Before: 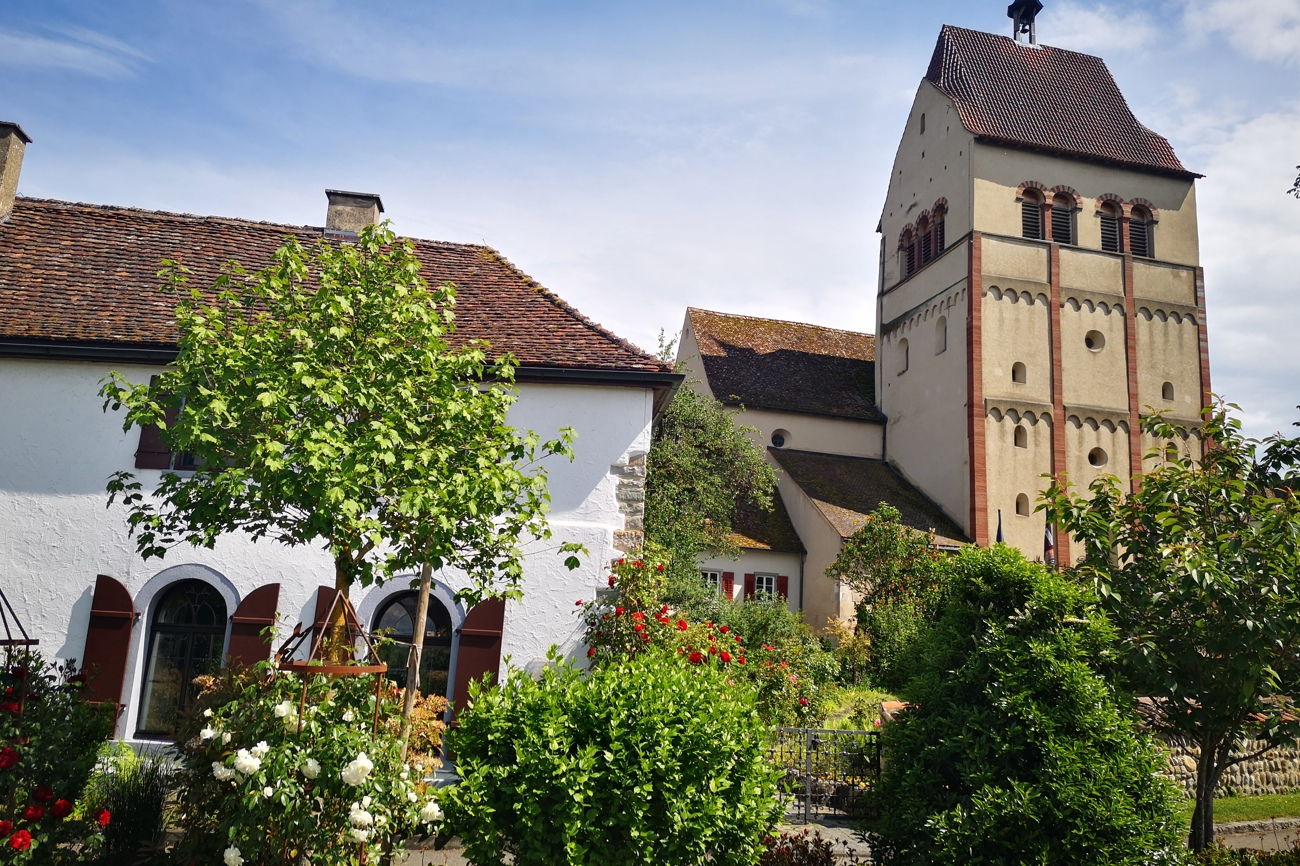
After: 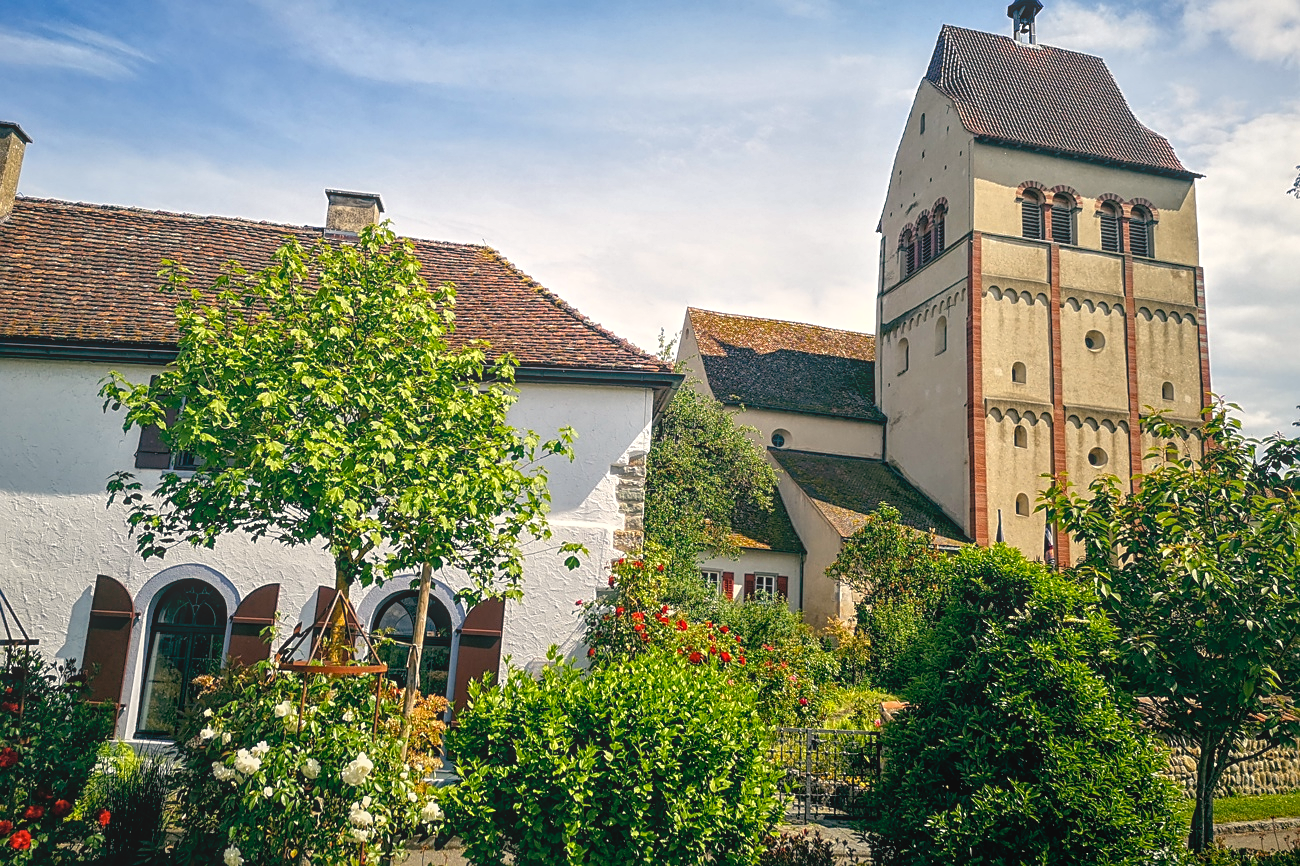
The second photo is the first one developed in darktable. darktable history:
local contrast: highlights 66%, shadows 35%, detail 167%, midtone range 0.2
sharpen: on, module defaults
exposure: exposure 0.2 EV, compensate highlight preservation false
color balance rgb: highlights gain › chroma 2.97%, highlights gain › hue 77.01°, global offset › luminance -0.348%, global offset › chroma 0.116%, global offset › hue 166.75°, perceptual saturation grading › global saturation 1.169%, perceptual saturation grading › highlights -1.763%, perceptual saturation grading › mid-tones 3.978%, perceptual saturation grading › shadows 7.468%, global vibrance 20%
